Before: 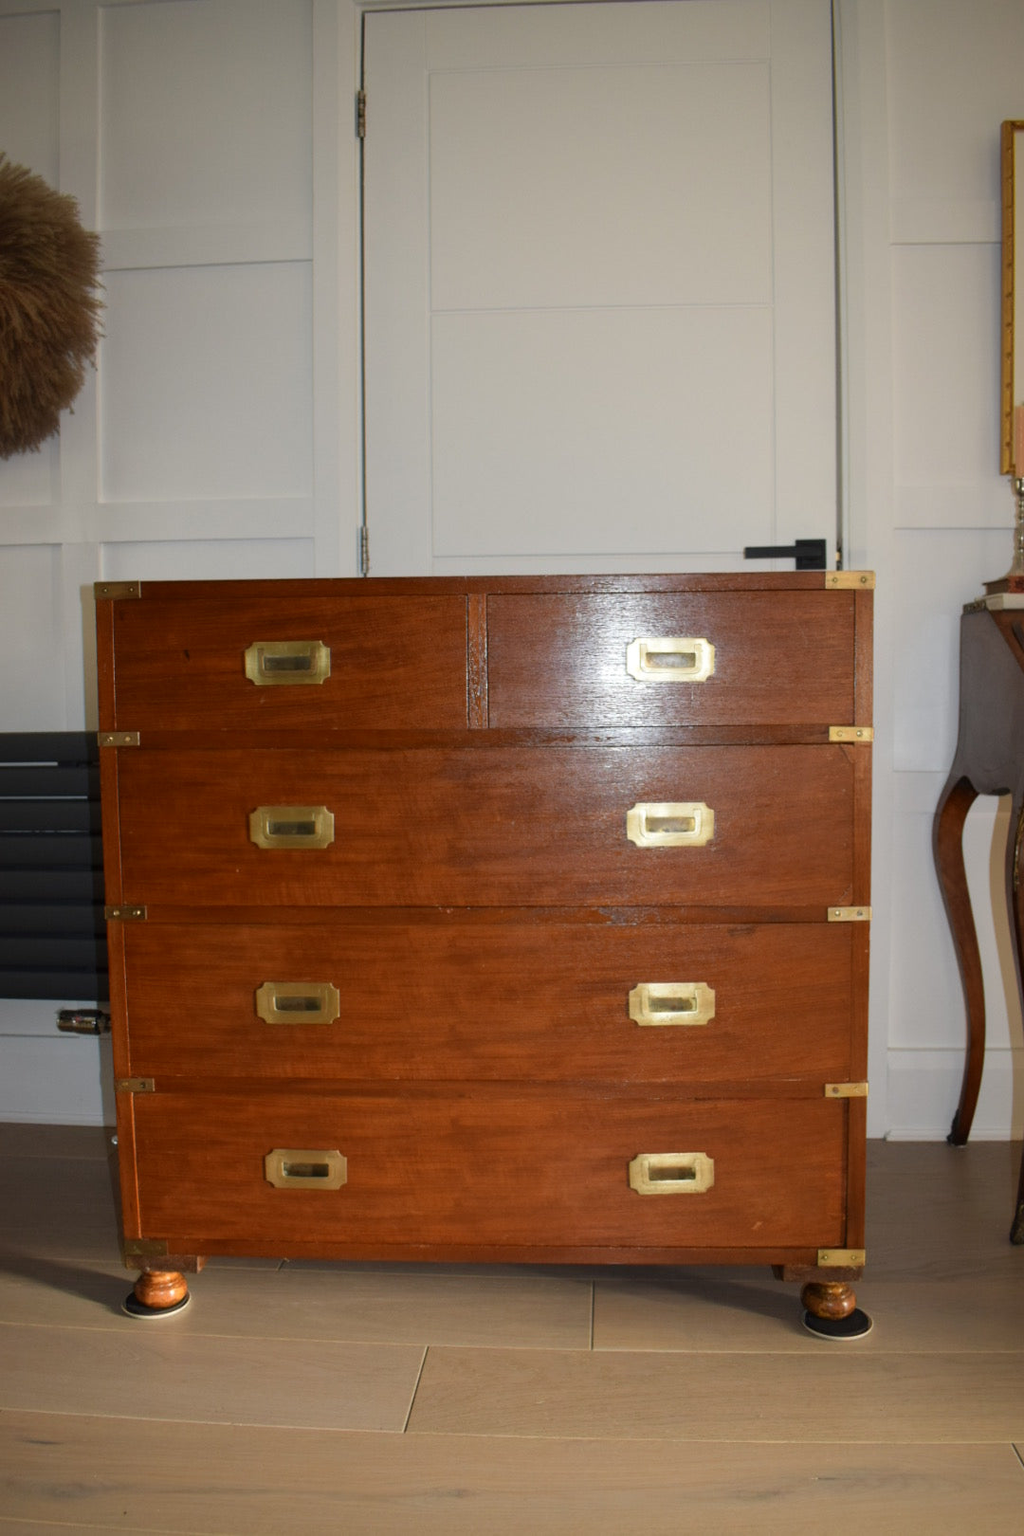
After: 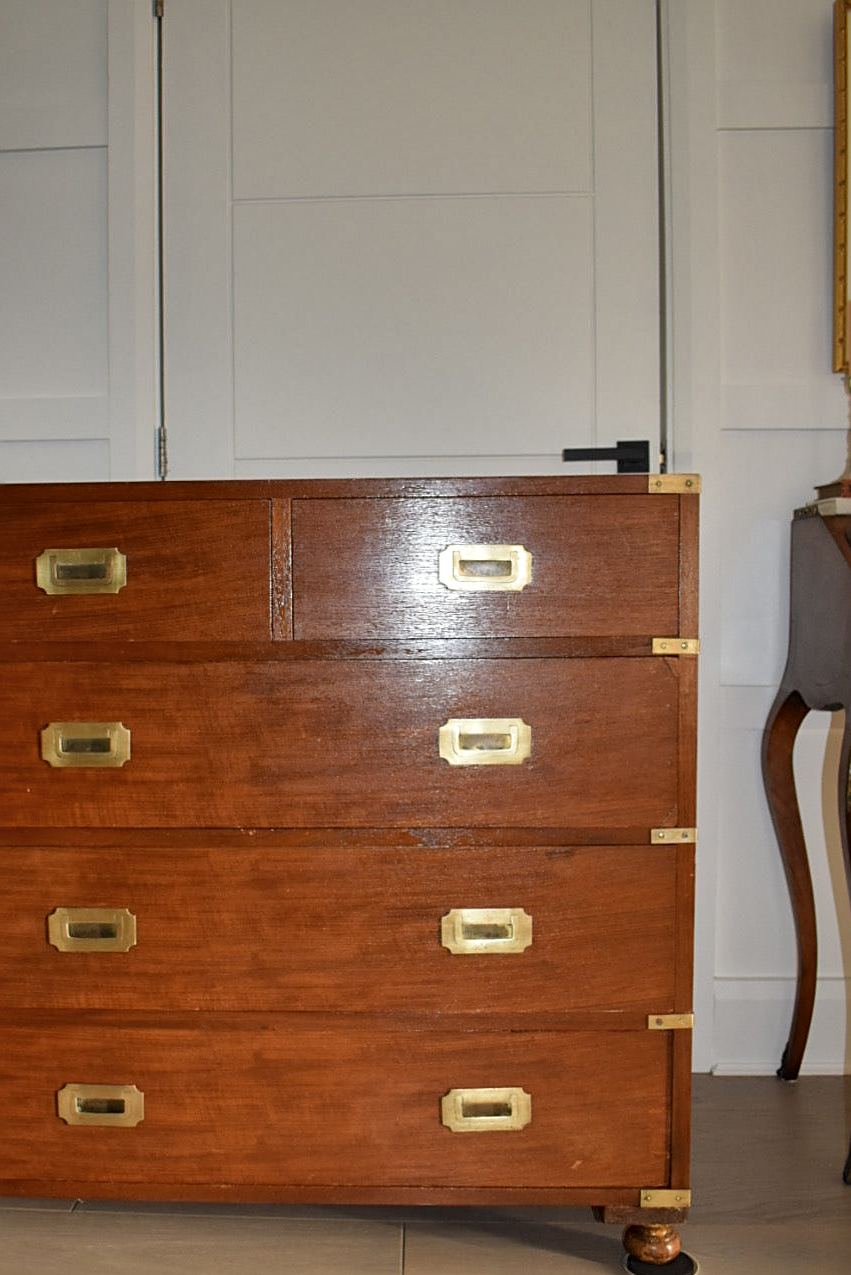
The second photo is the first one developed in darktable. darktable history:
crop and rotate: left 20.74%, top 7.912%, right 0.375%, bottom 13.378%
local contrast: mode bilateral grid, contrast 28, coarseness 16, detail 115%, midtone range 0.2
shadows and highlights: radius 100.41, shadows 50.55, highlights -64.36, highlights color adjustment 49.82%, soften with gaussian
sharpen: on, module defaults
